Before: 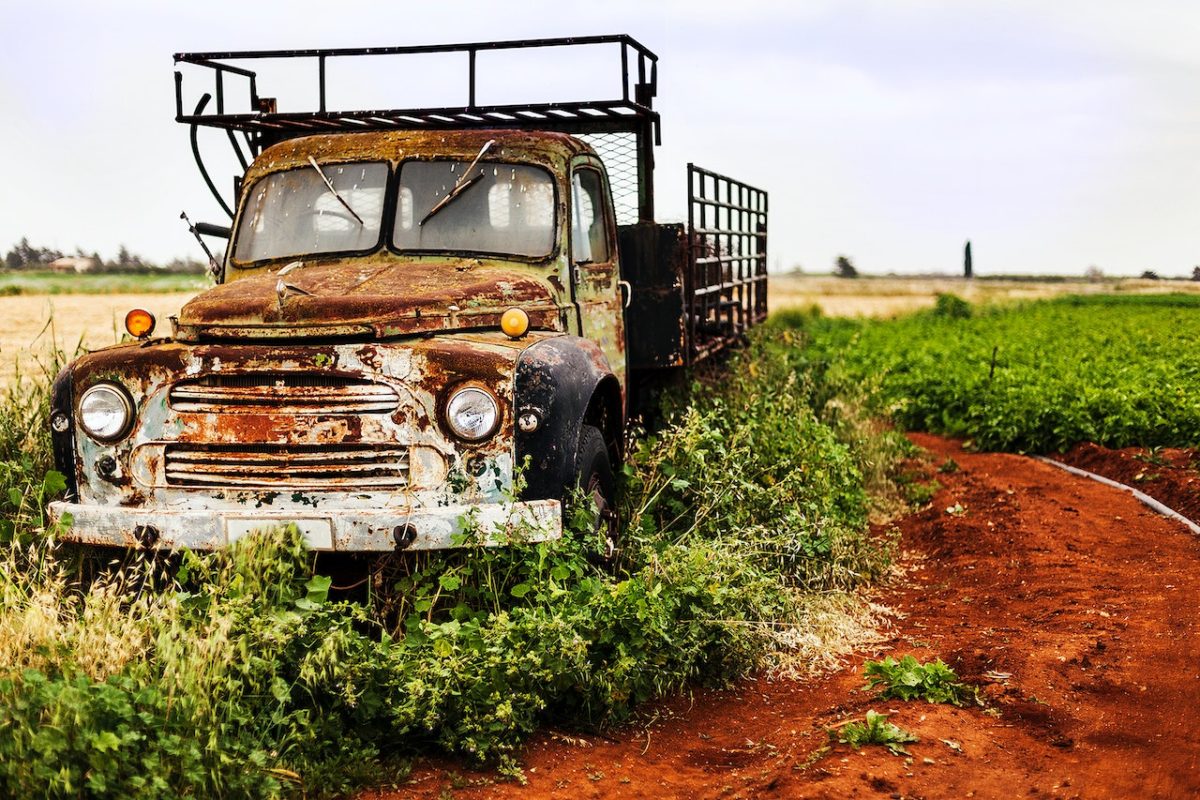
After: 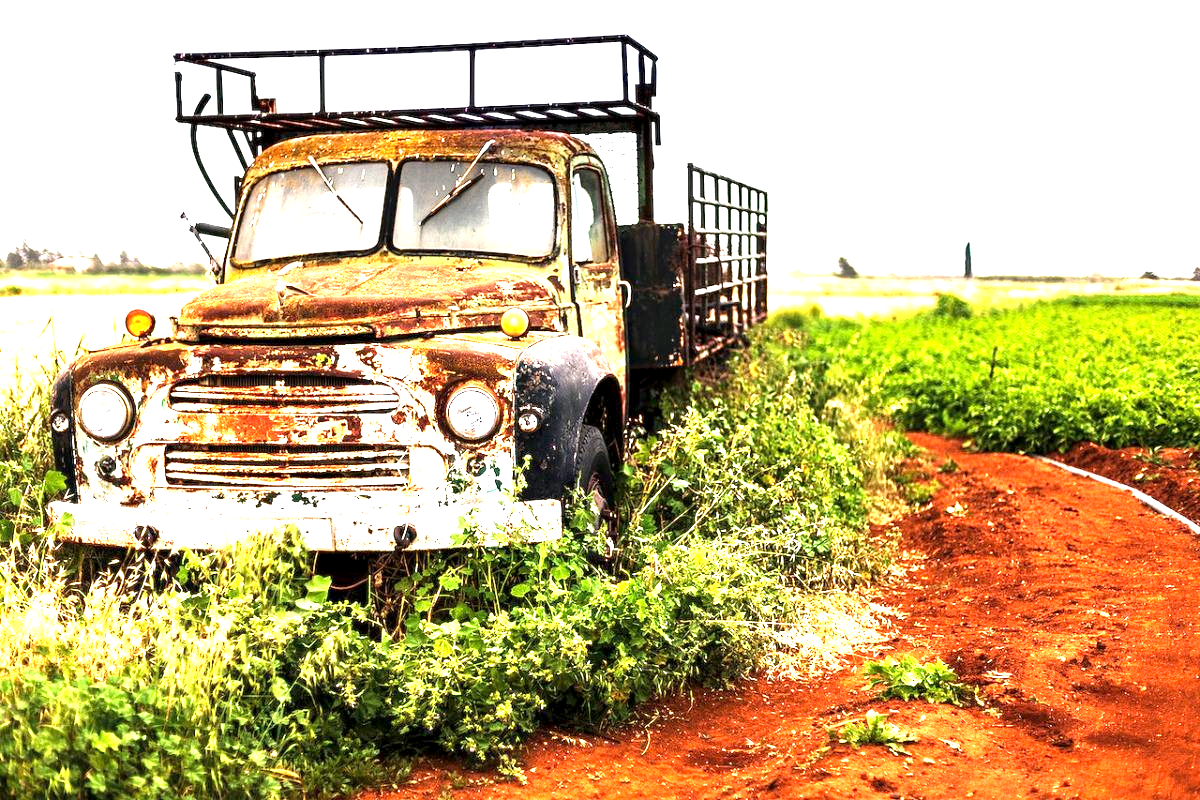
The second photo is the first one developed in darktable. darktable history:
white balance: emerald 1
exposure: black level correction 0.001, exposure 1.84 EV, compensate highlight preservation false
